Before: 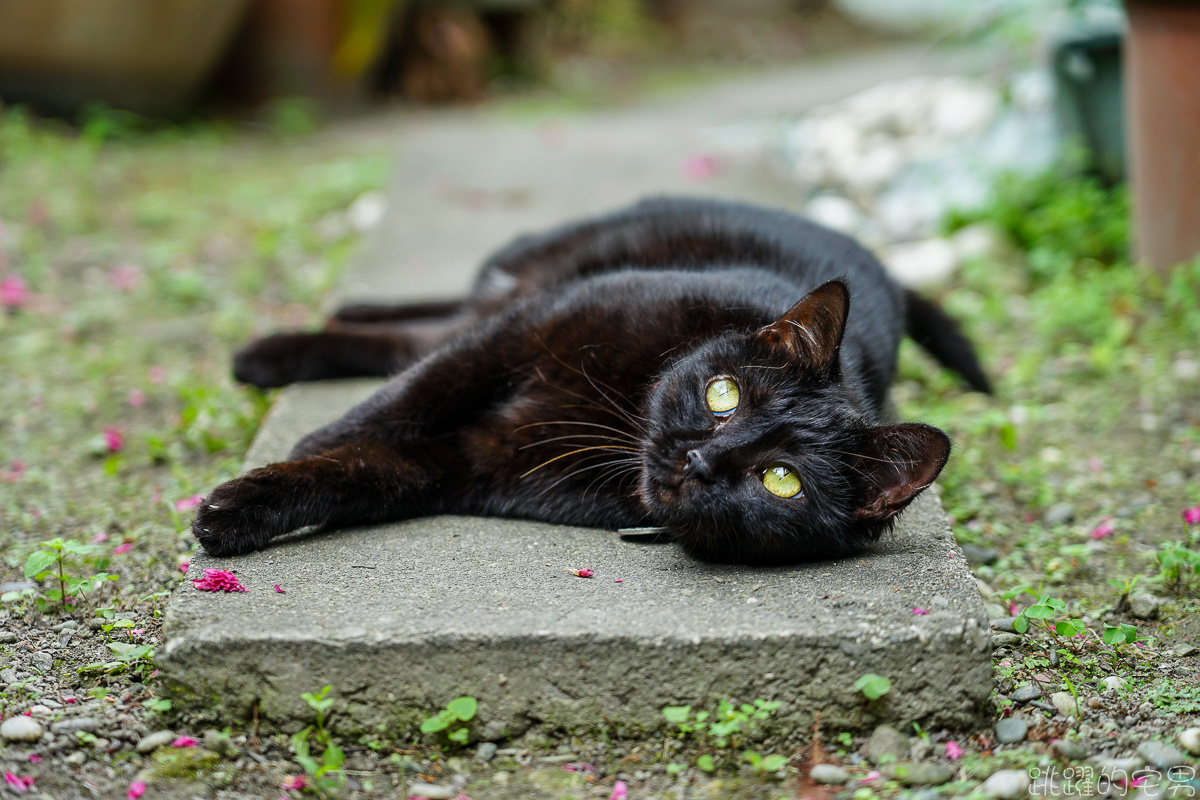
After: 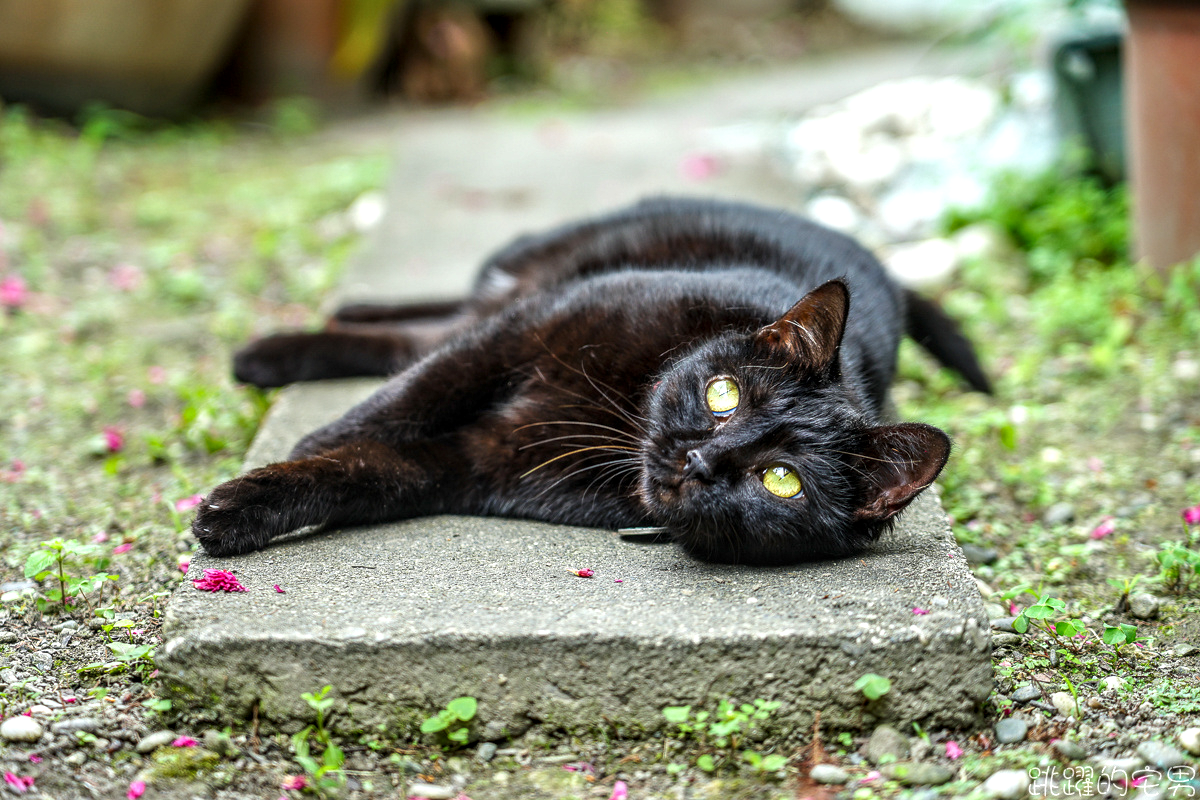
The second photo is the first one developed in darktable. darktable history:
local contrast: detail 130%
exposure: exposure 1.262 EV, compensate exposure bias true, compensate highlight preservation false
